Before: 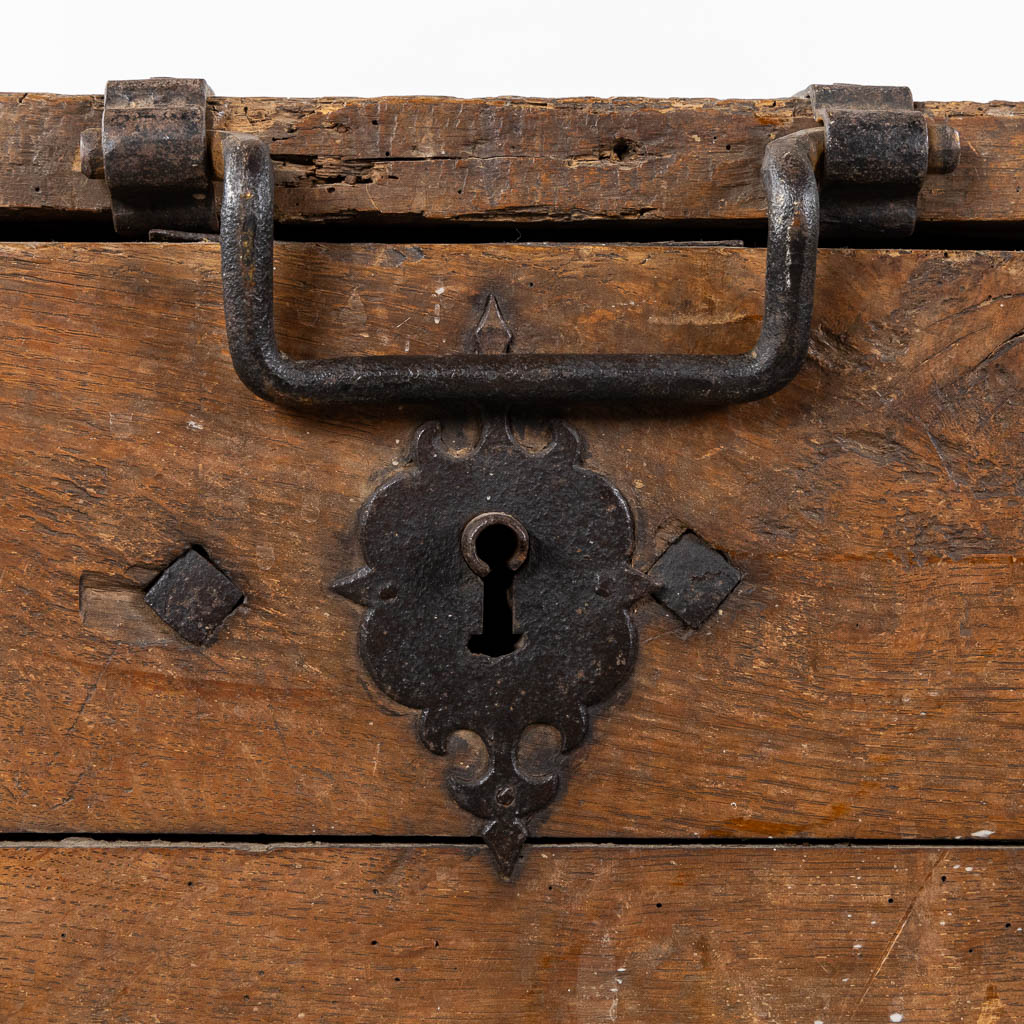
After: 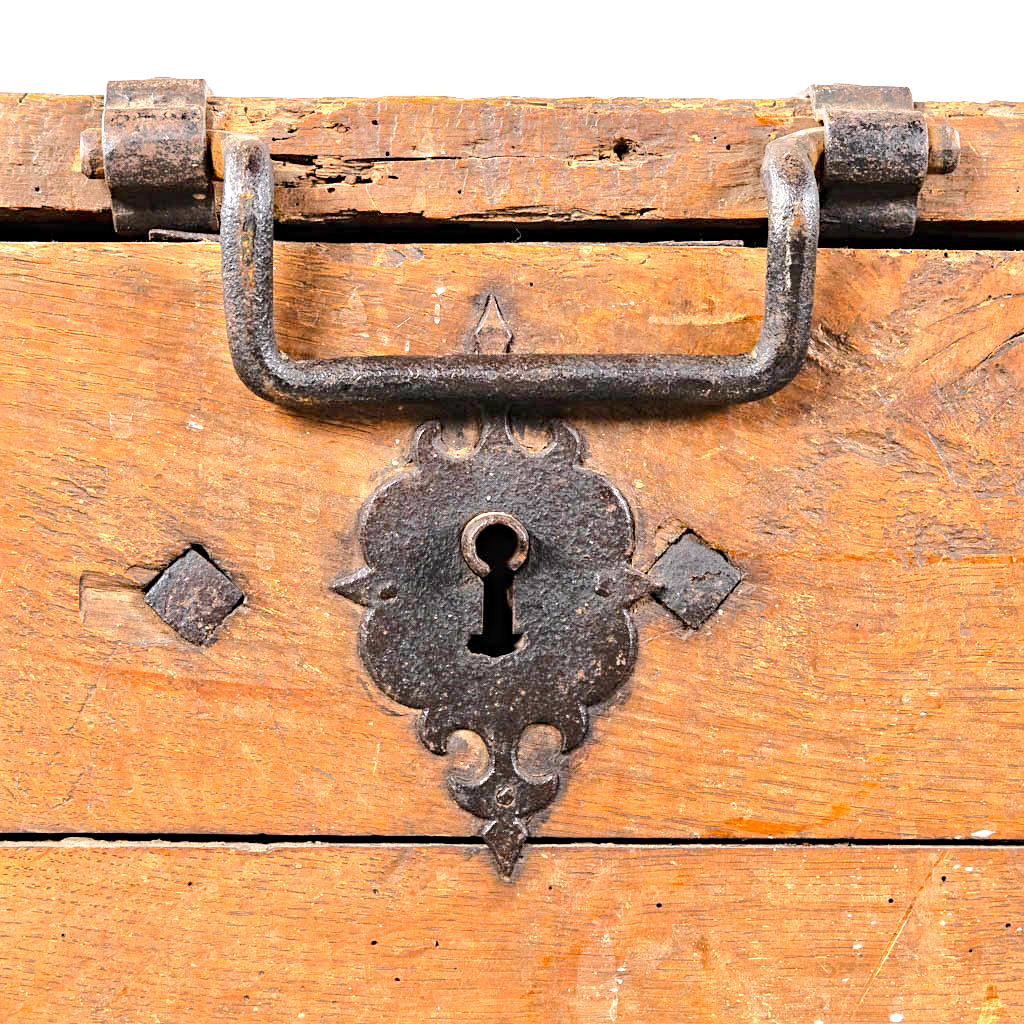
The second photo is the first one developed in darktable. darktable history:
color correction: highlights b* 0.02
tone equalizer: -8 EV 0.021 EV, -7 EV -0.008 EV, -6 EV 0.035 EV, -5 EV 0.048 EV, -4 EV 0.26 EV, -3 EV 0.636 EV, -2 EV 0.587 EV, -1 EV 0.206 EV, +0 EV 0.03 EV, mask exposure compensation -0.488 EV
base curve: curves: ch0 [(0, 0) (0.158, 0.273) (0.879, 0.895) (1, 1)], preserve colors average RGB
sharpen: amount 0.217
haze removal: strength 0.303, distance 0.251, compatibility mode true, adaptive false
exposure: black level correction 0, exposure 1.391 EV, compensate highlight preservation false
